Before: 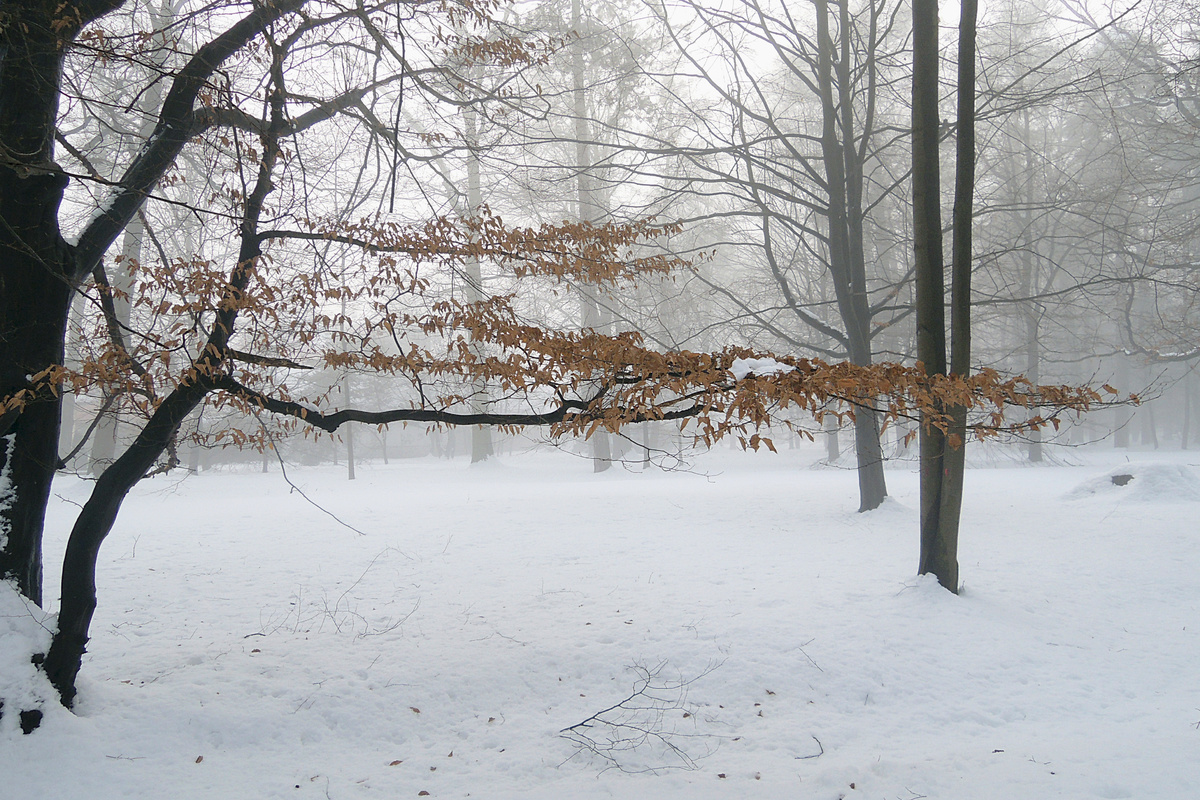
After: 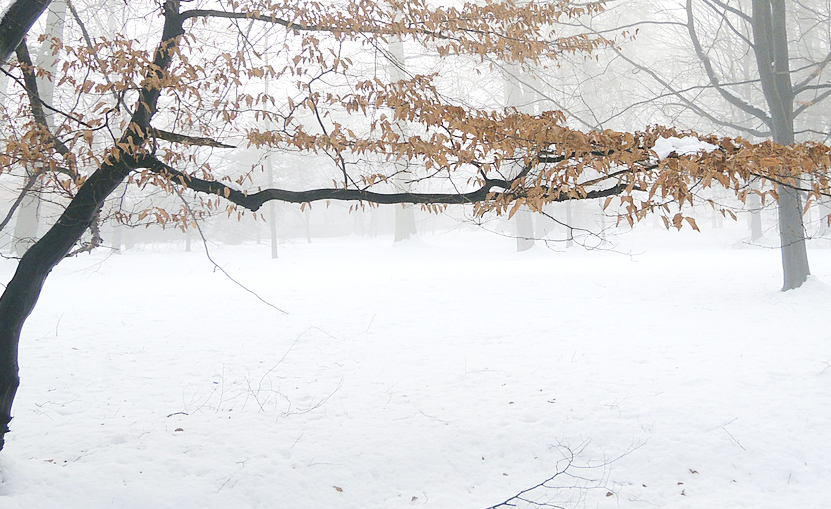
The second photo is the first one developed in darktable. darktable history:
crop: left 6.488%, top 27.668%, right 24.183%, bottom 8.656%
exposure: black level correction 0, exposure 0.7 EV, compensate exposure bias true, compensate highlight preservation false
base curve: curves: ch0 [(0, 0) (0.204, 0.334) (0.55, 0.733) (1, 1)], preserve colors none
contrast brightness saturation: contrast -0.08, brightness -0.04, saturation -0.11
